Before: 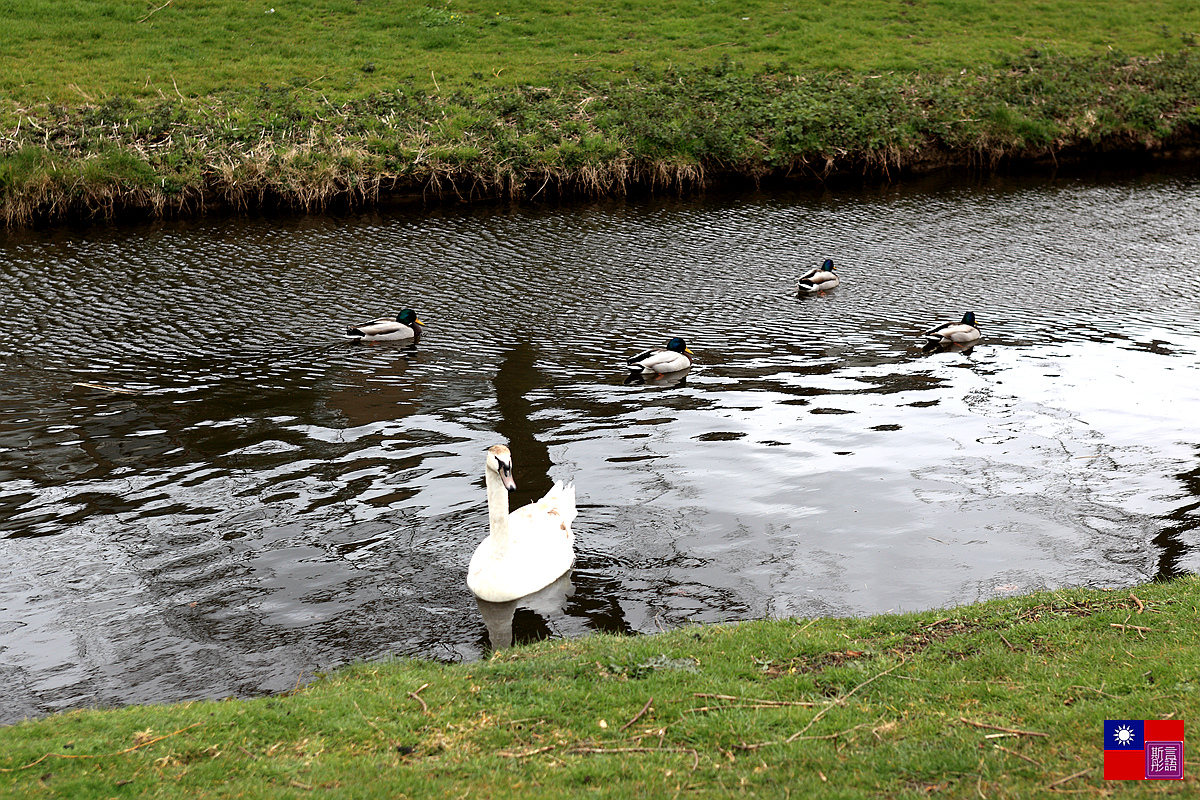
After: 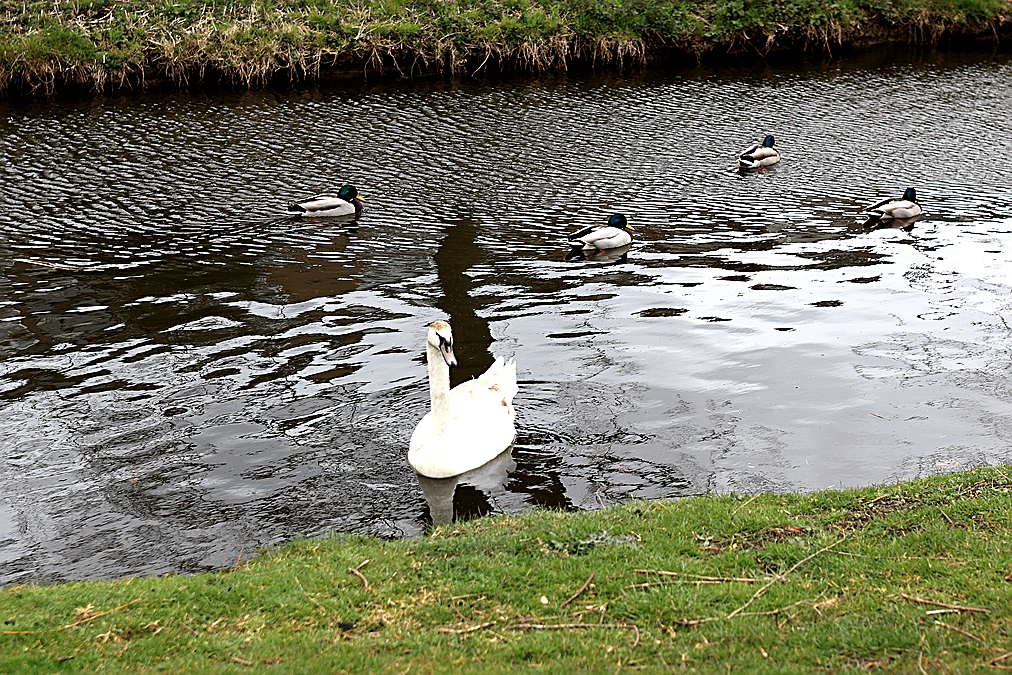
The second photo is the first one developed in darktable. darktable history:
sharpen: on, module defaults
crop and rotate: left 4.94%, top 15.544%, right 10.706%
tone equalizer: on, module defaults
